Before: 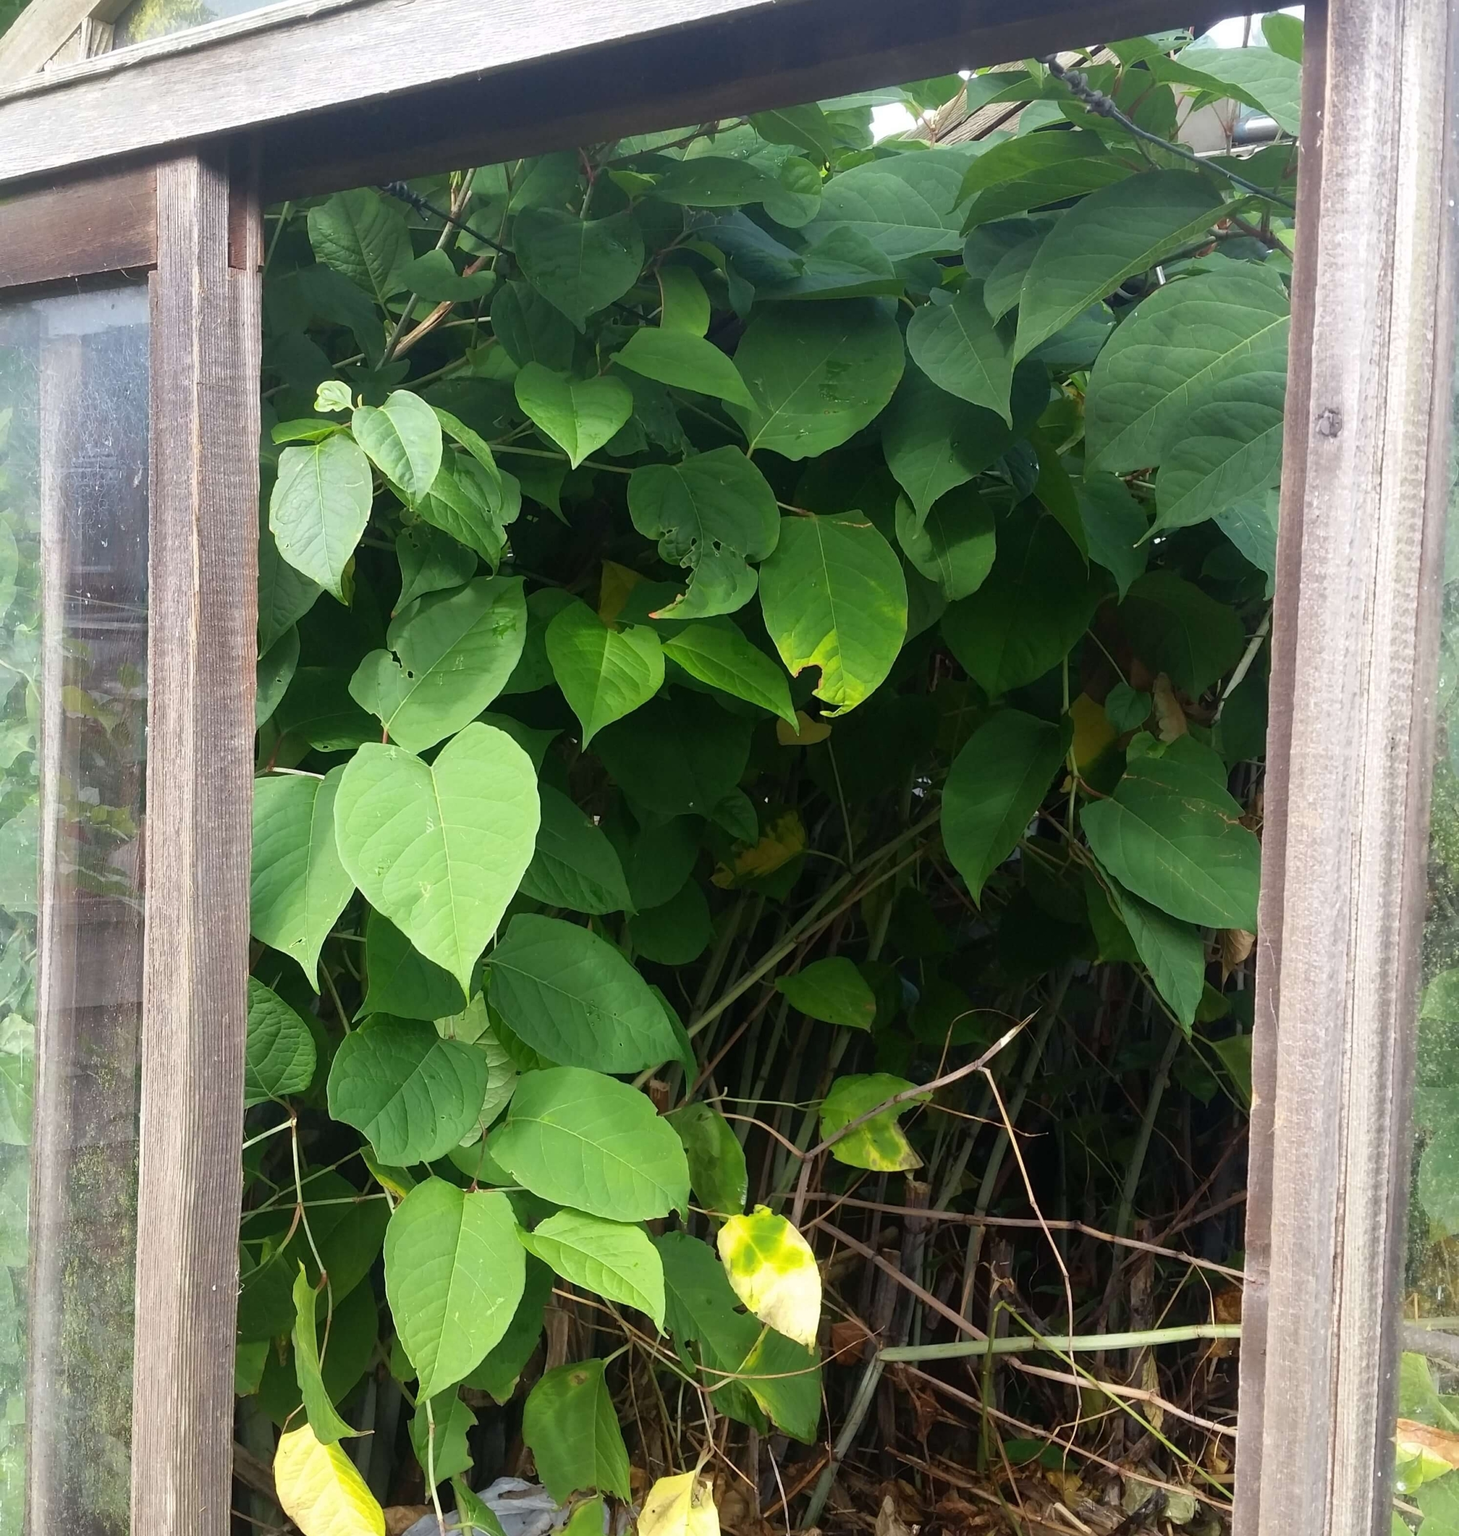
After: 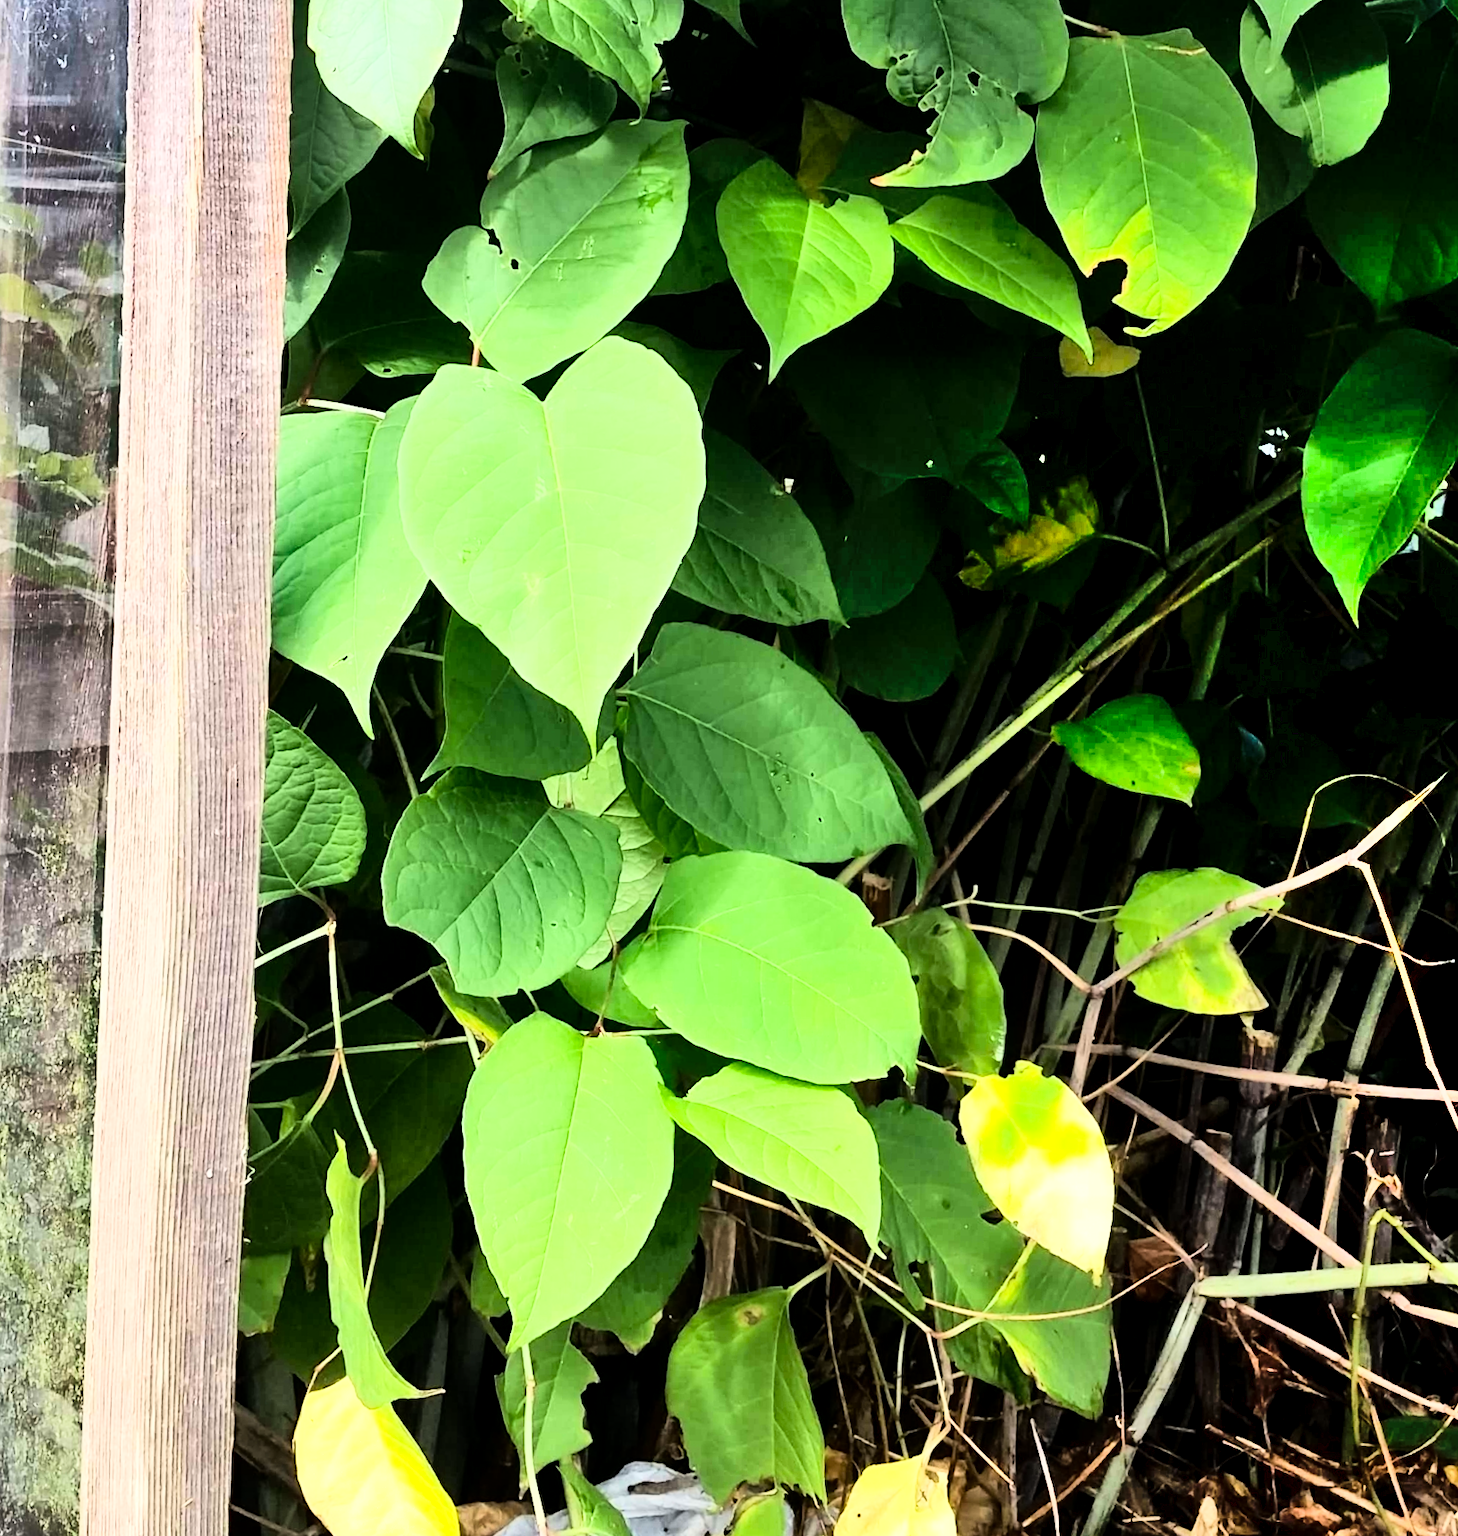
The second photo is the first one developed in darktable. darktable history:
rgb curve: curves: ch0 [(0, 0) (0.21, 0.15) (0.24, 0.21) (0.5, 0.75) (0.75, 0.96) (0.89, 0.99) (1, 1)]; ch1 [(0, 0.02) (0.21, 0.13) (0.25, 0.2) (0.5, 0.67) (0.75, 0.9) (0.89, 0.97) (1, 1)]; ch2 [(0, 0.02) (0.21, 0.13) (0.25, 0.2) (0.5, 0.67) (0.75, 0.9) (0.89, 0.97) (1, 1)], compensate middle gray true
crop and rotate: angle -0.82°, left 3.85%, top 31.828%, right 27.992%
shadows and highlights: shadows 75, highlights -60.85, soften with gaussian
exposure: black level correction 0.007, exposure 0.093 EV, compensate highlight preservation false
